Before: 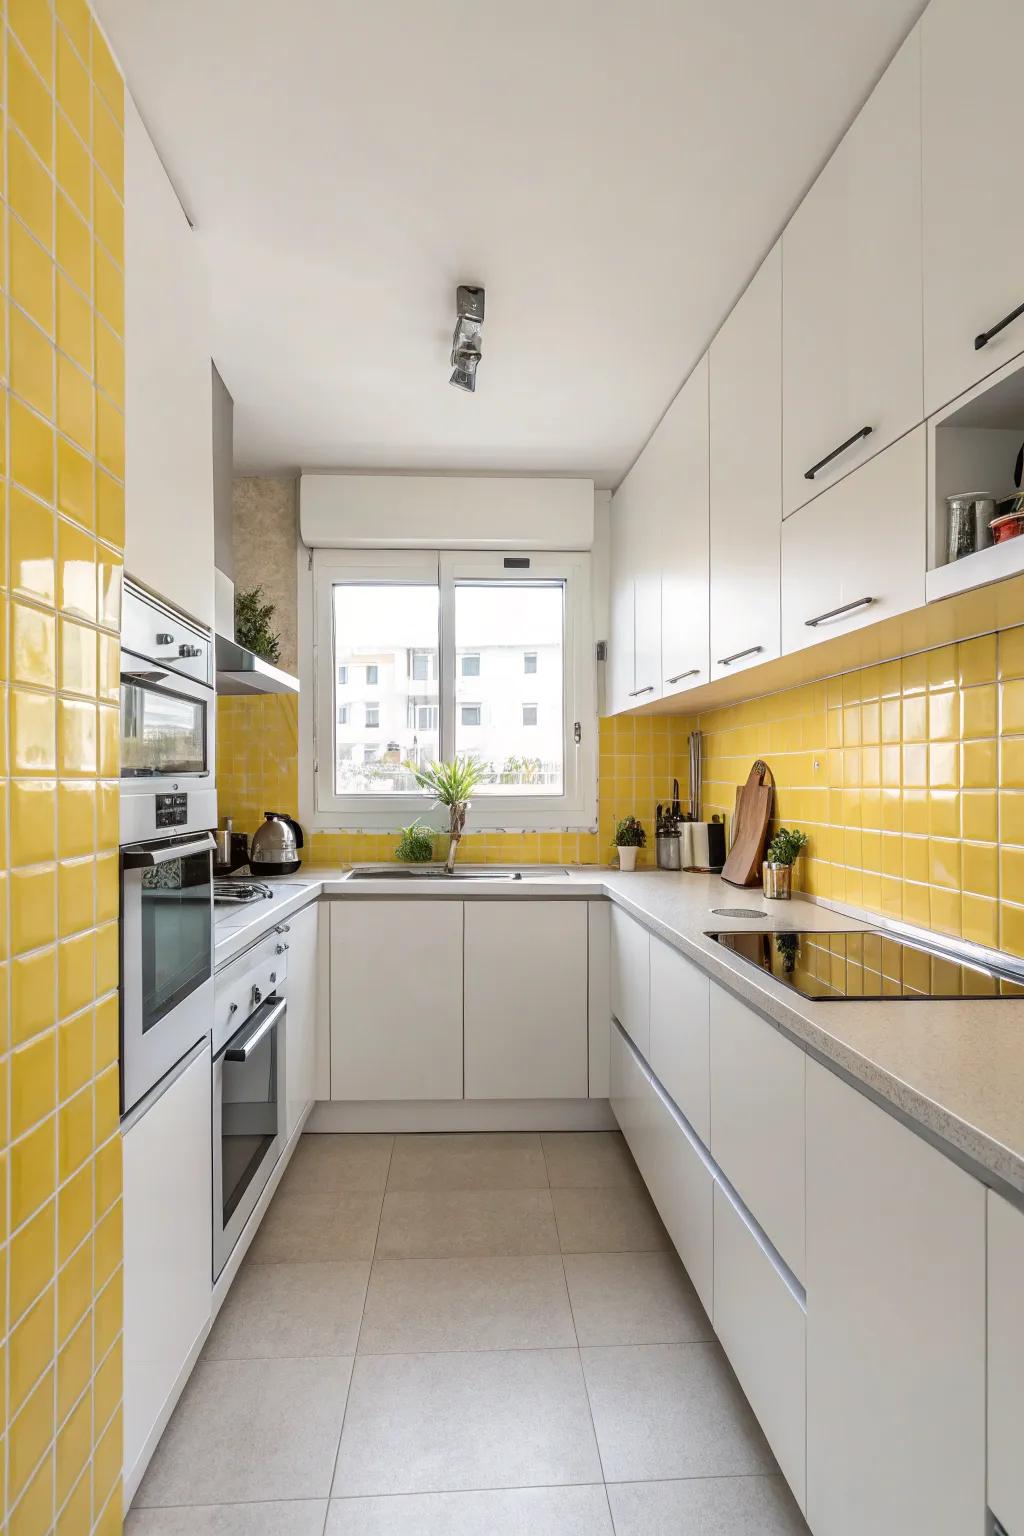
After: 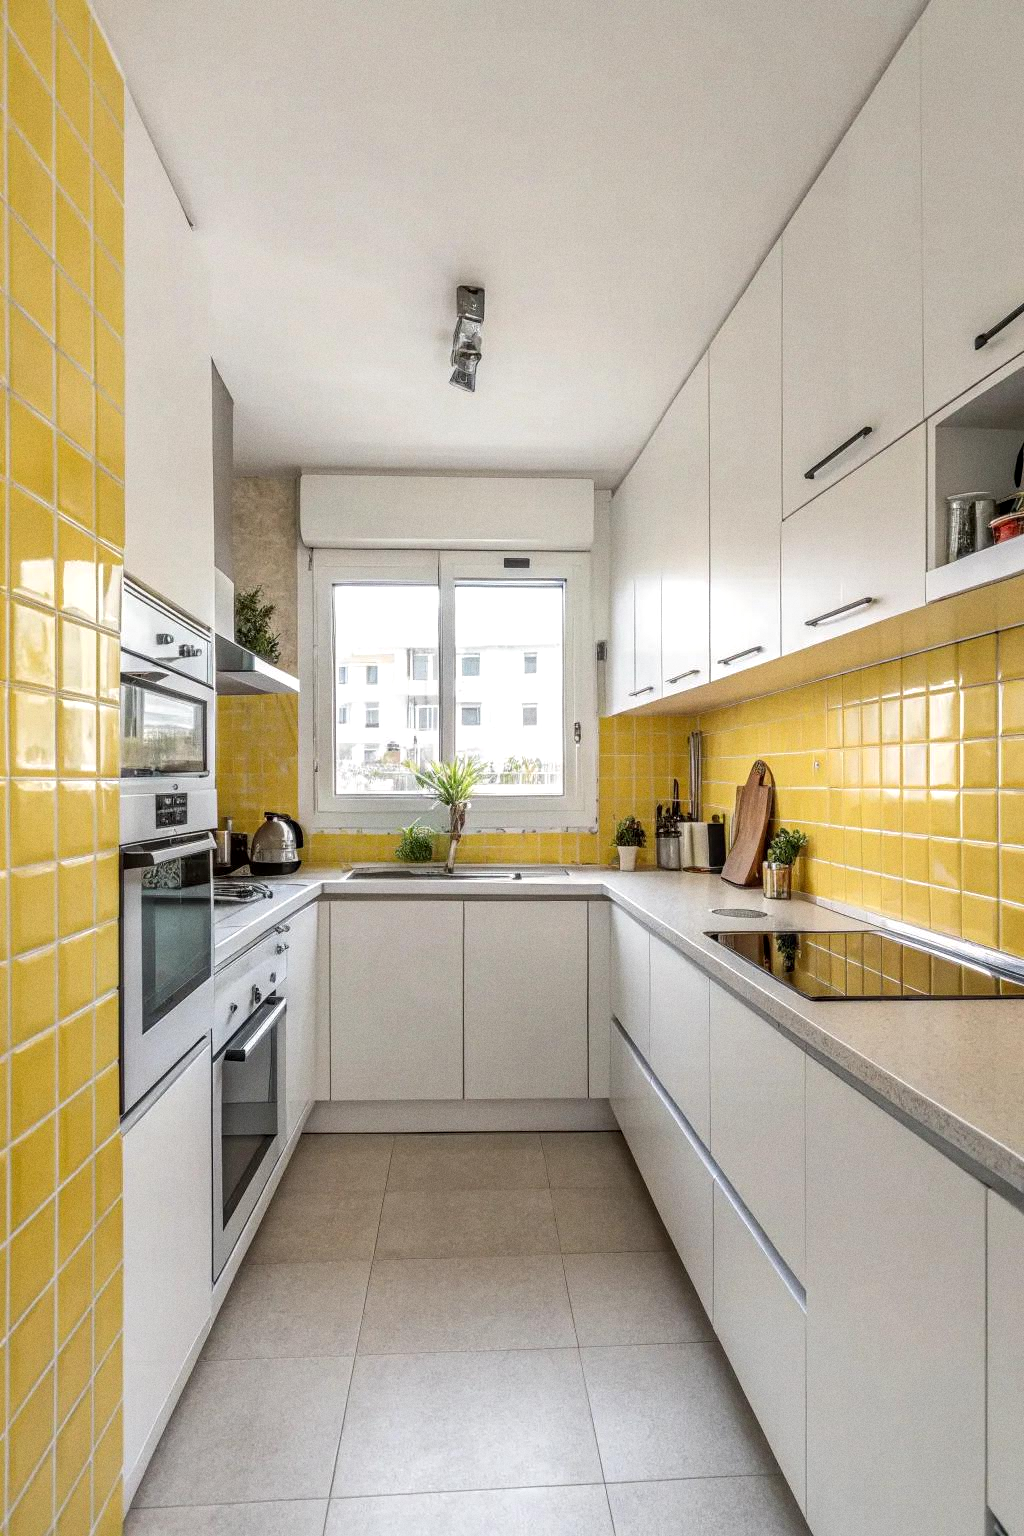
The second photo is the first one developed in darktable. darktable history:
local contrast: on, module defaults
grain: coarseness 7.08 ISO, strength 21.67%, mid-tones bias 59.58%
